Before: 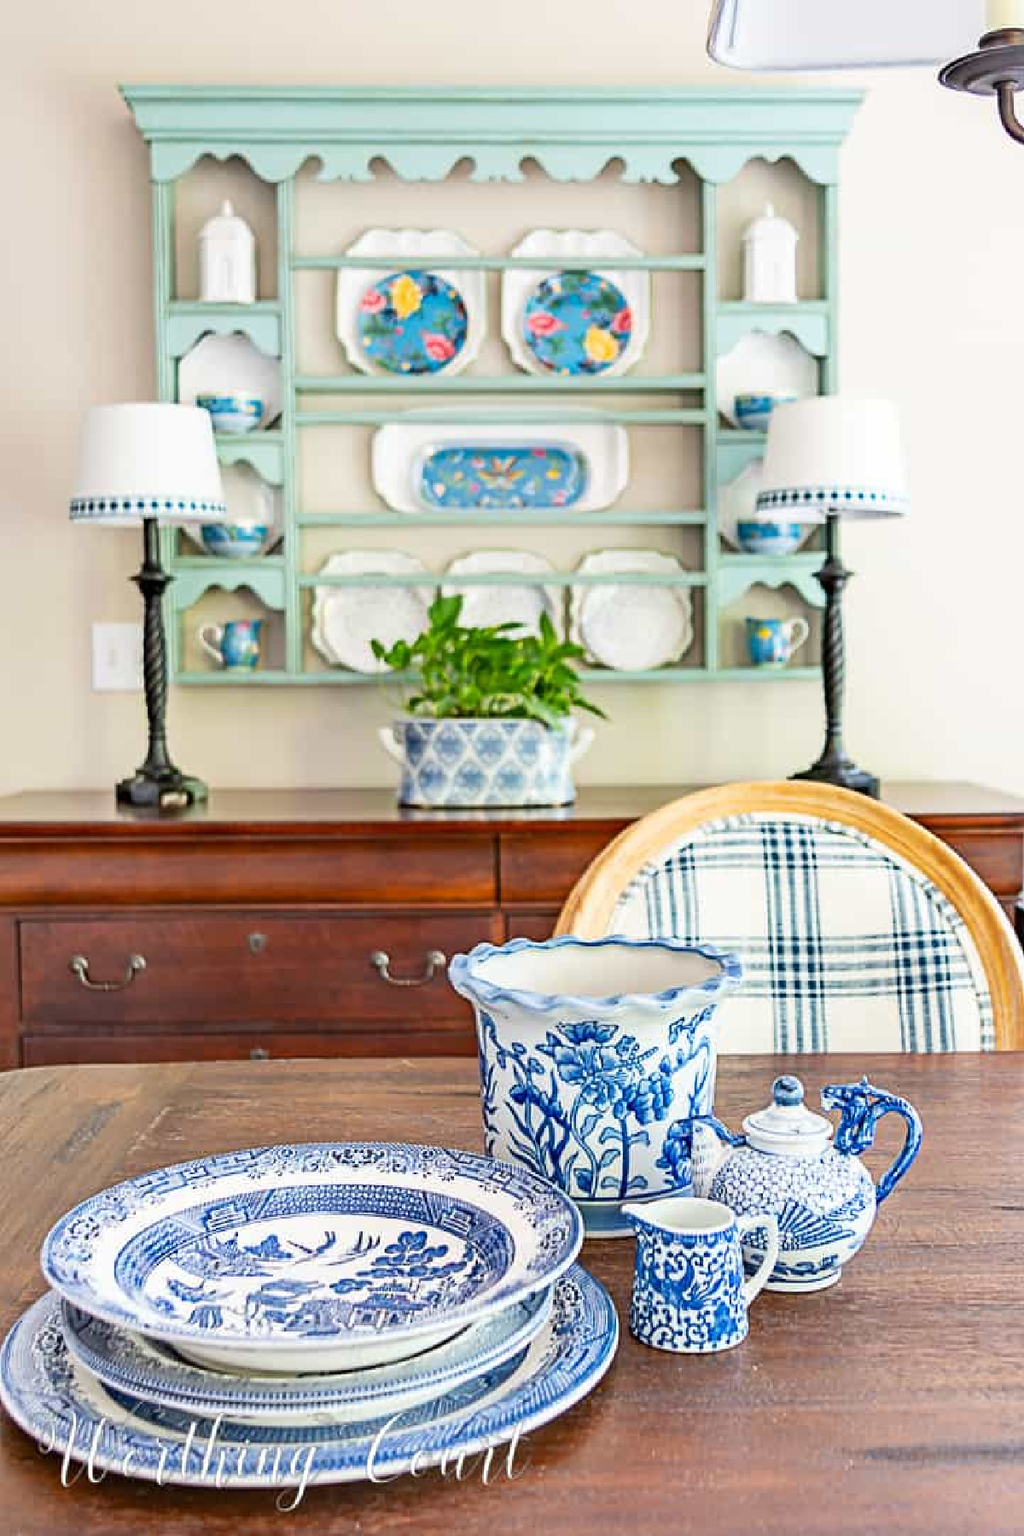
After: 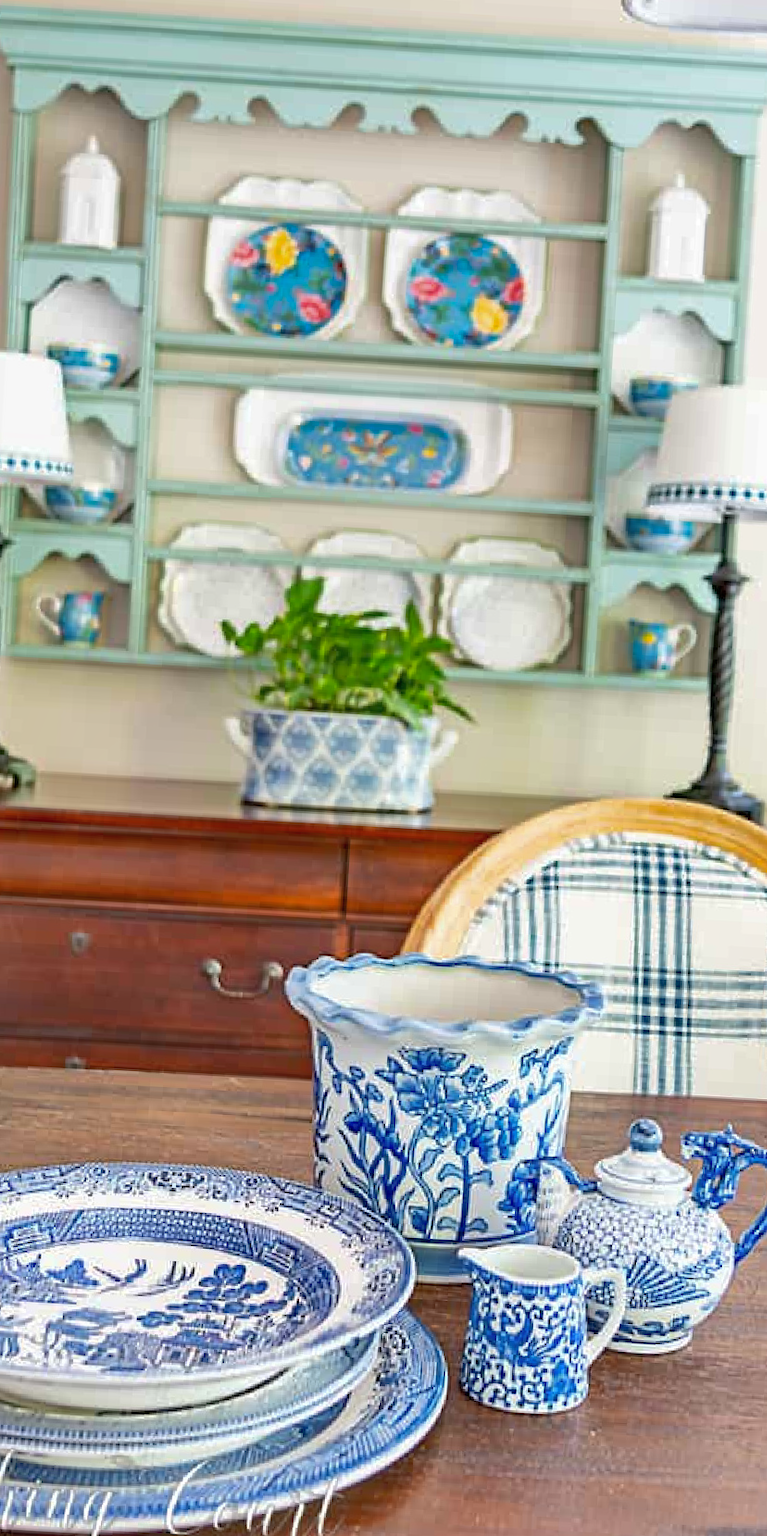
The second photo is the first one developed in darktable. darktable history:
shadows and highlights: on, module defaults
crop and rotate: angle -3.27°, left 14.277%, top 0.028%, right 10.766%, bottom 0.028%
